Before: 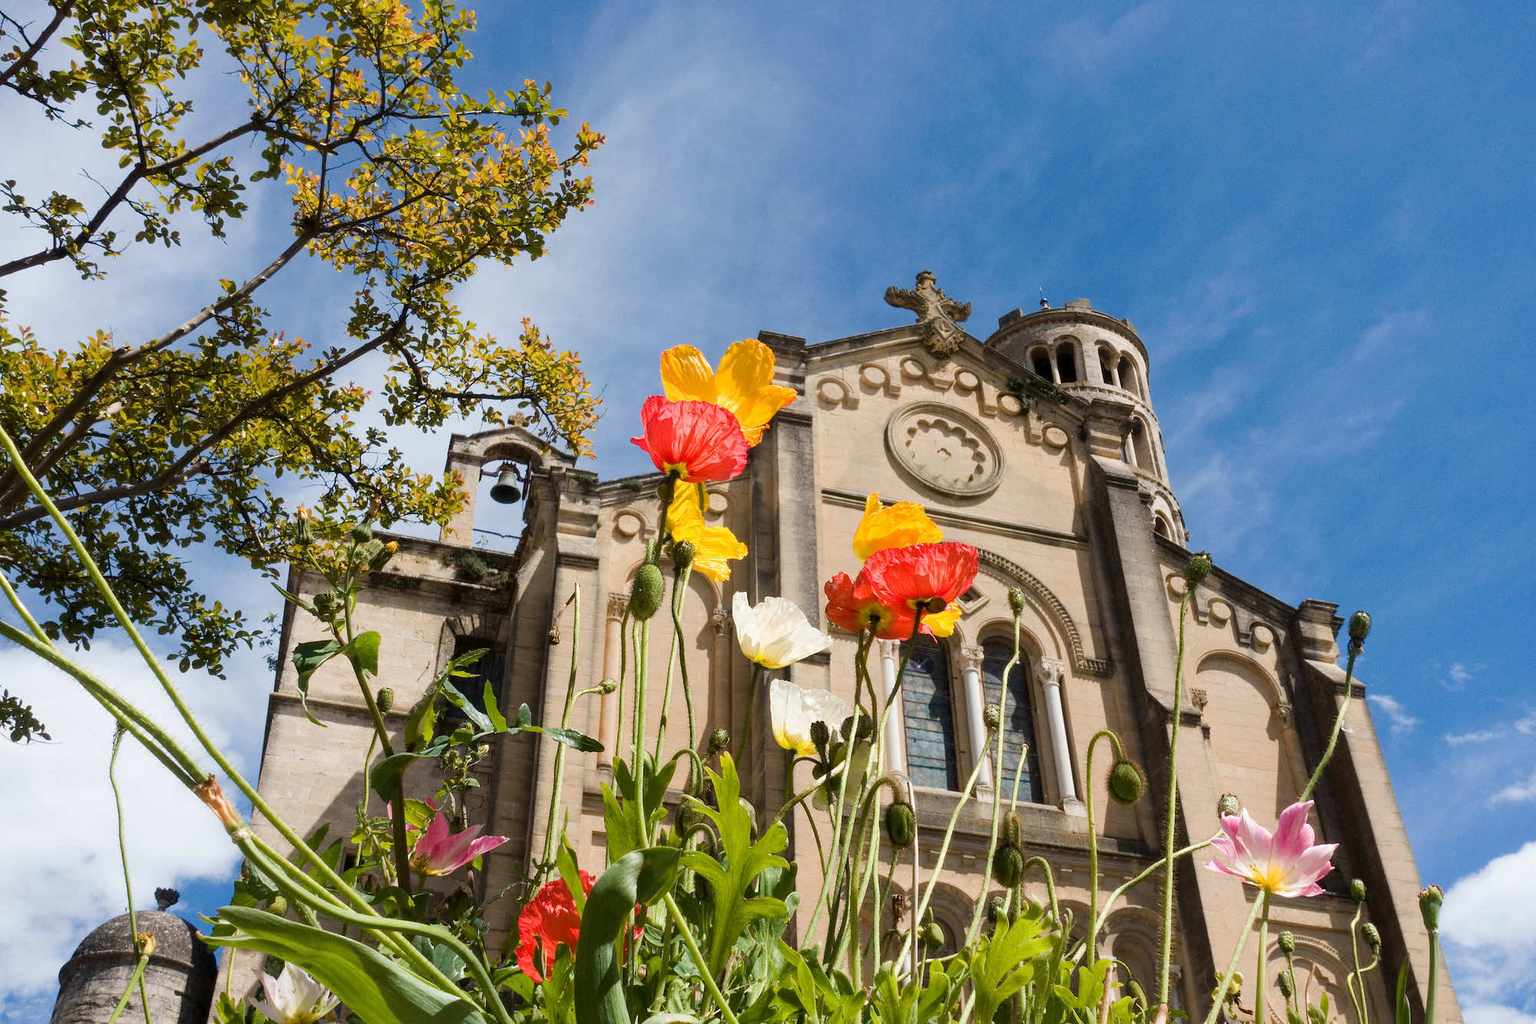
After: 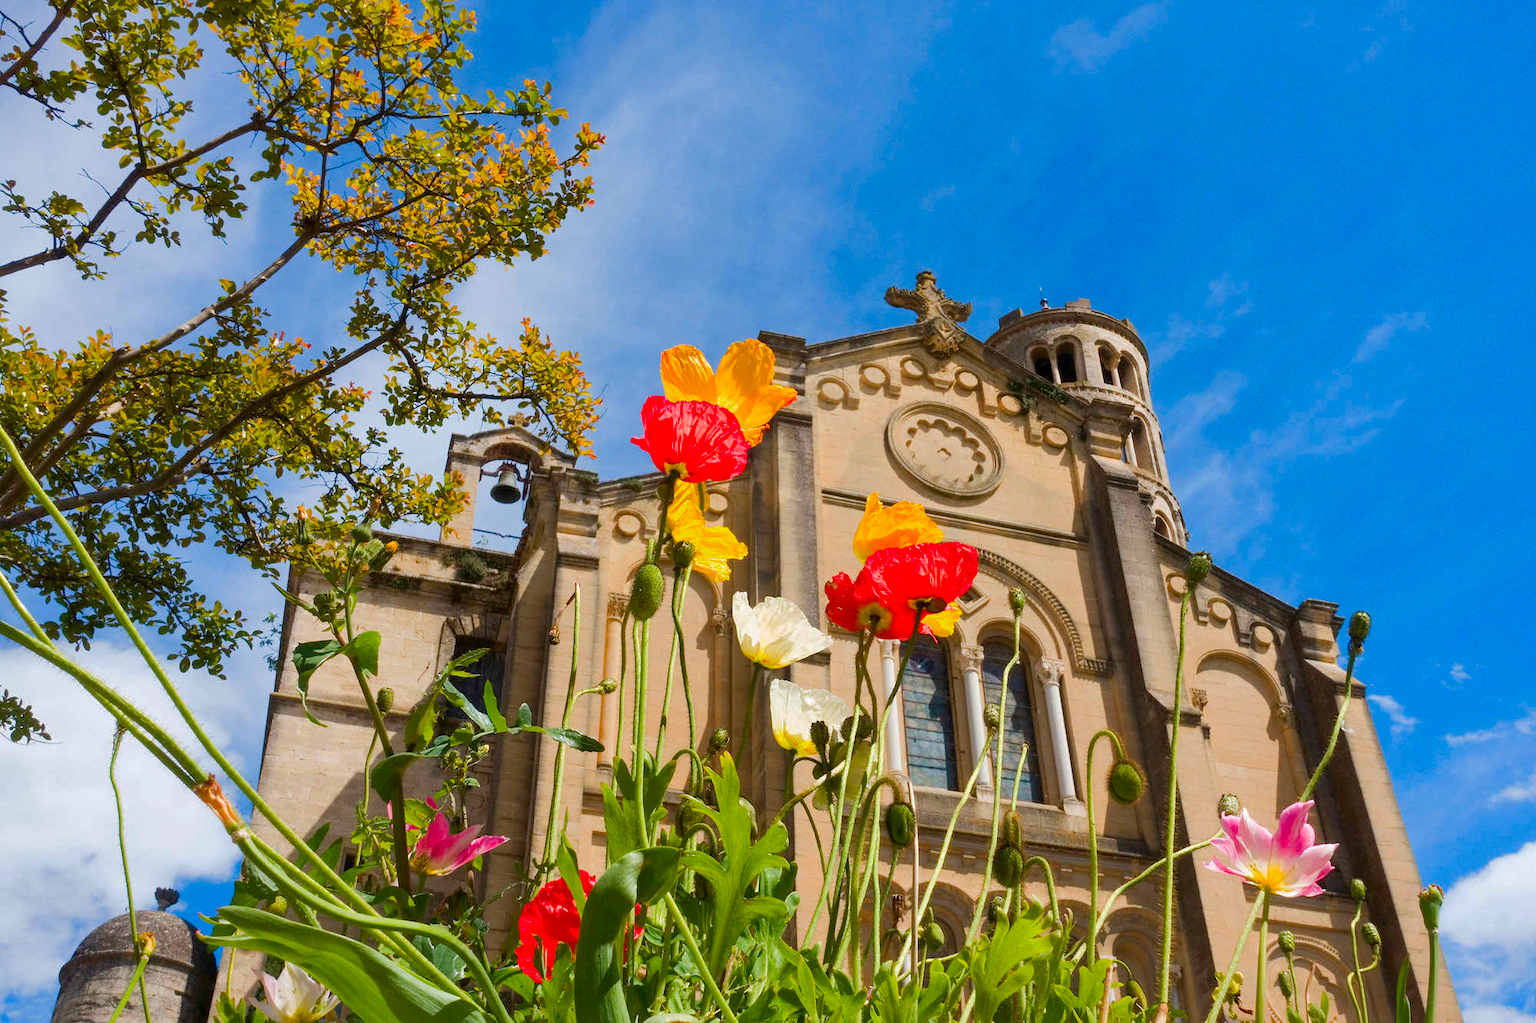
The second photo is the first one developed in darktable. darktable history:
contrast brightness saturation: saturation 0.5
shadows and highlights: on, module defaults
